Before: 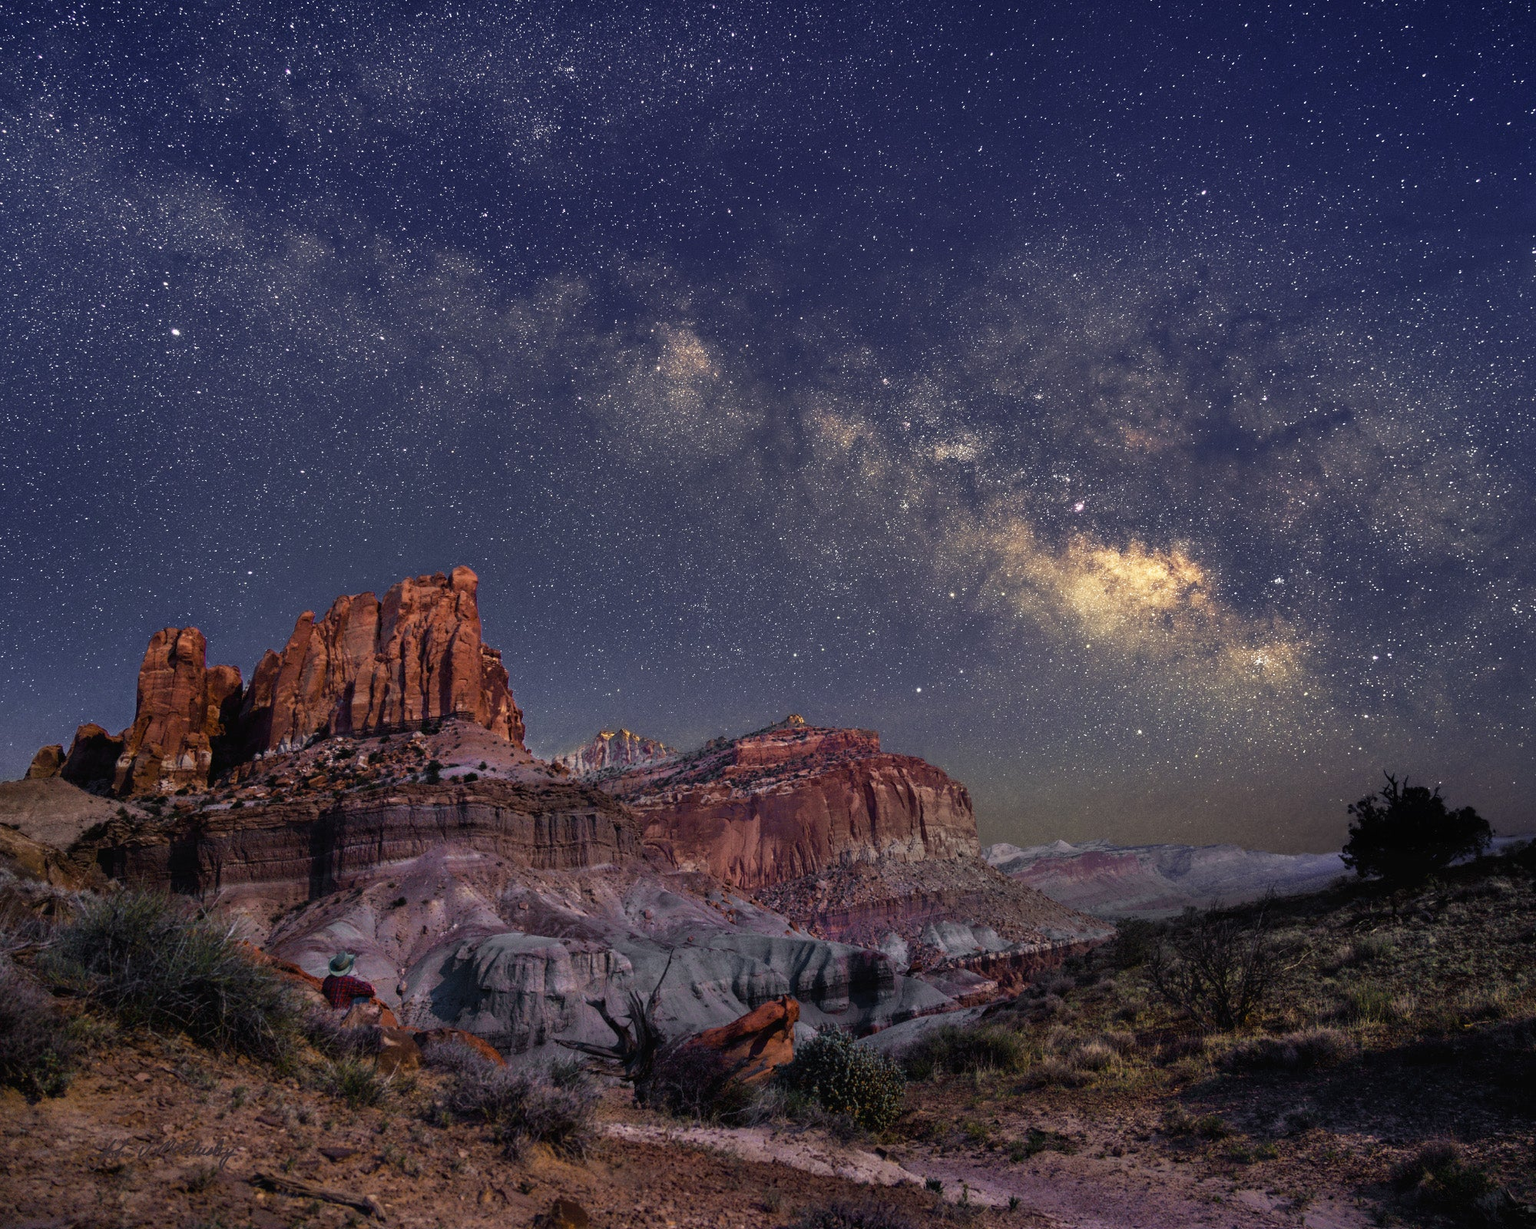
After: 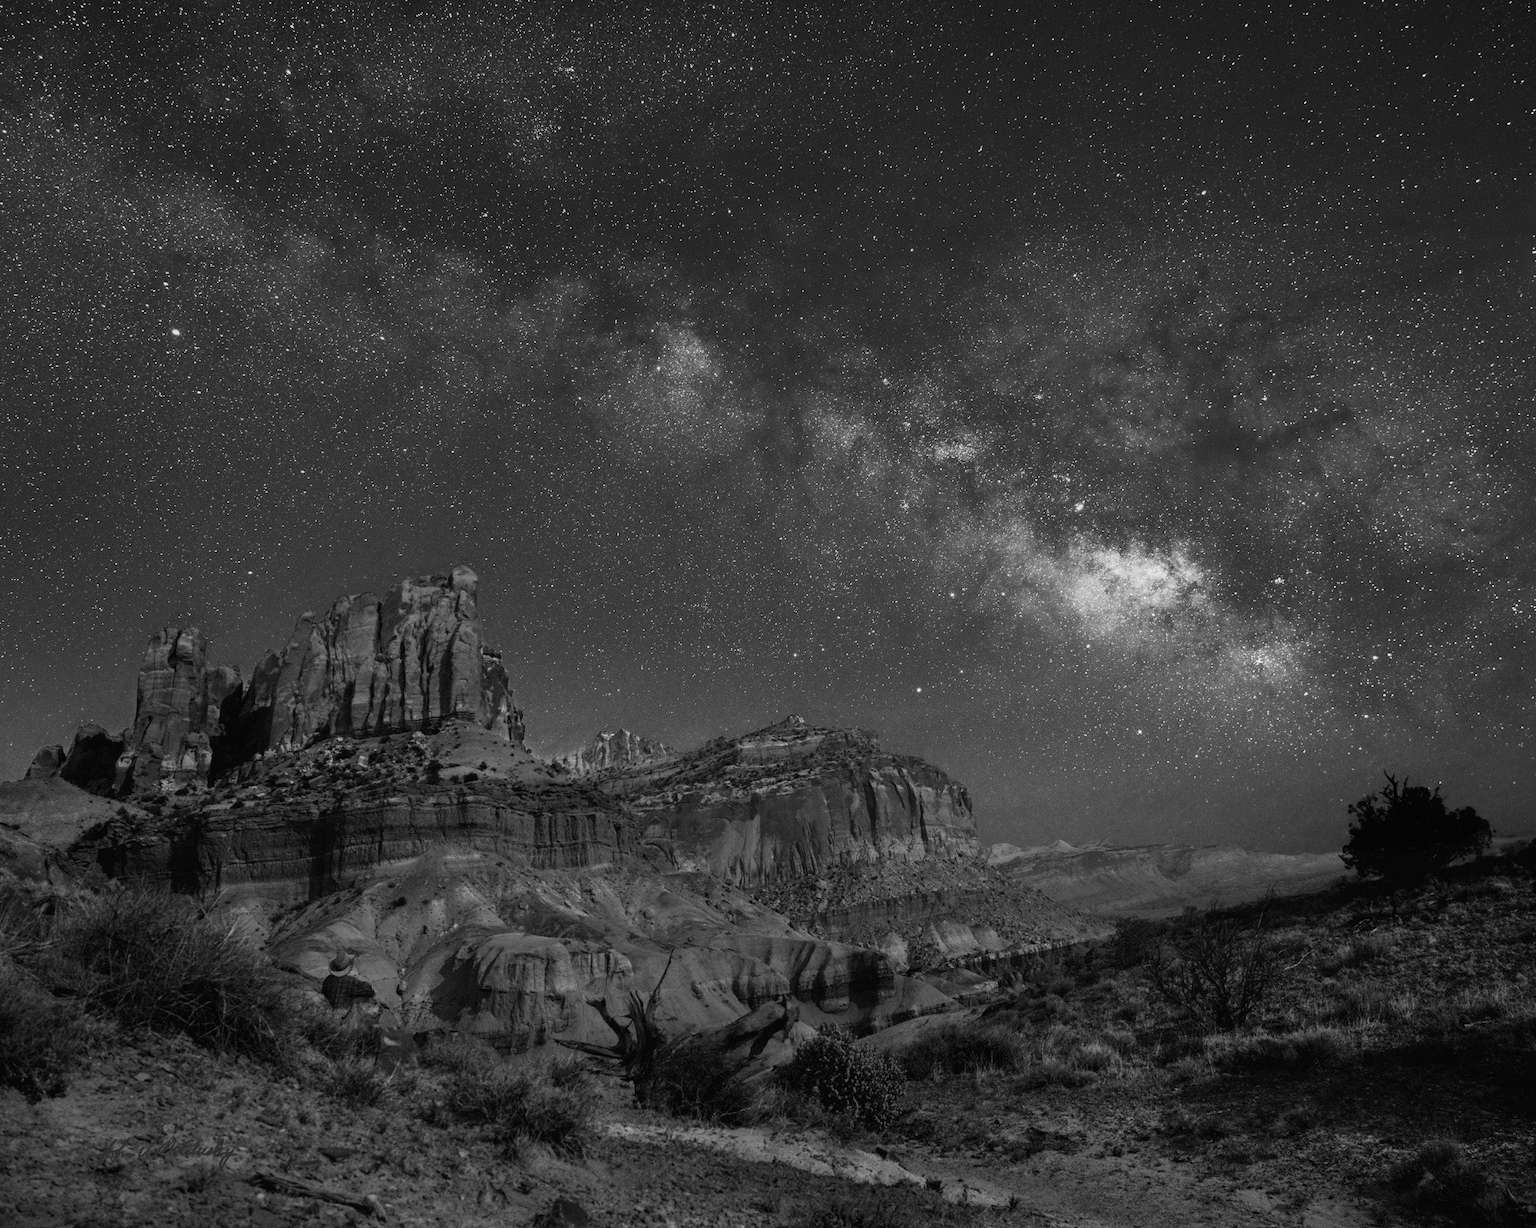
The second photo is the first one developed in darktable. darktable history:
monochrome: a -74.22, b 78.2
contrast brightness saturation: saturation 0.18
